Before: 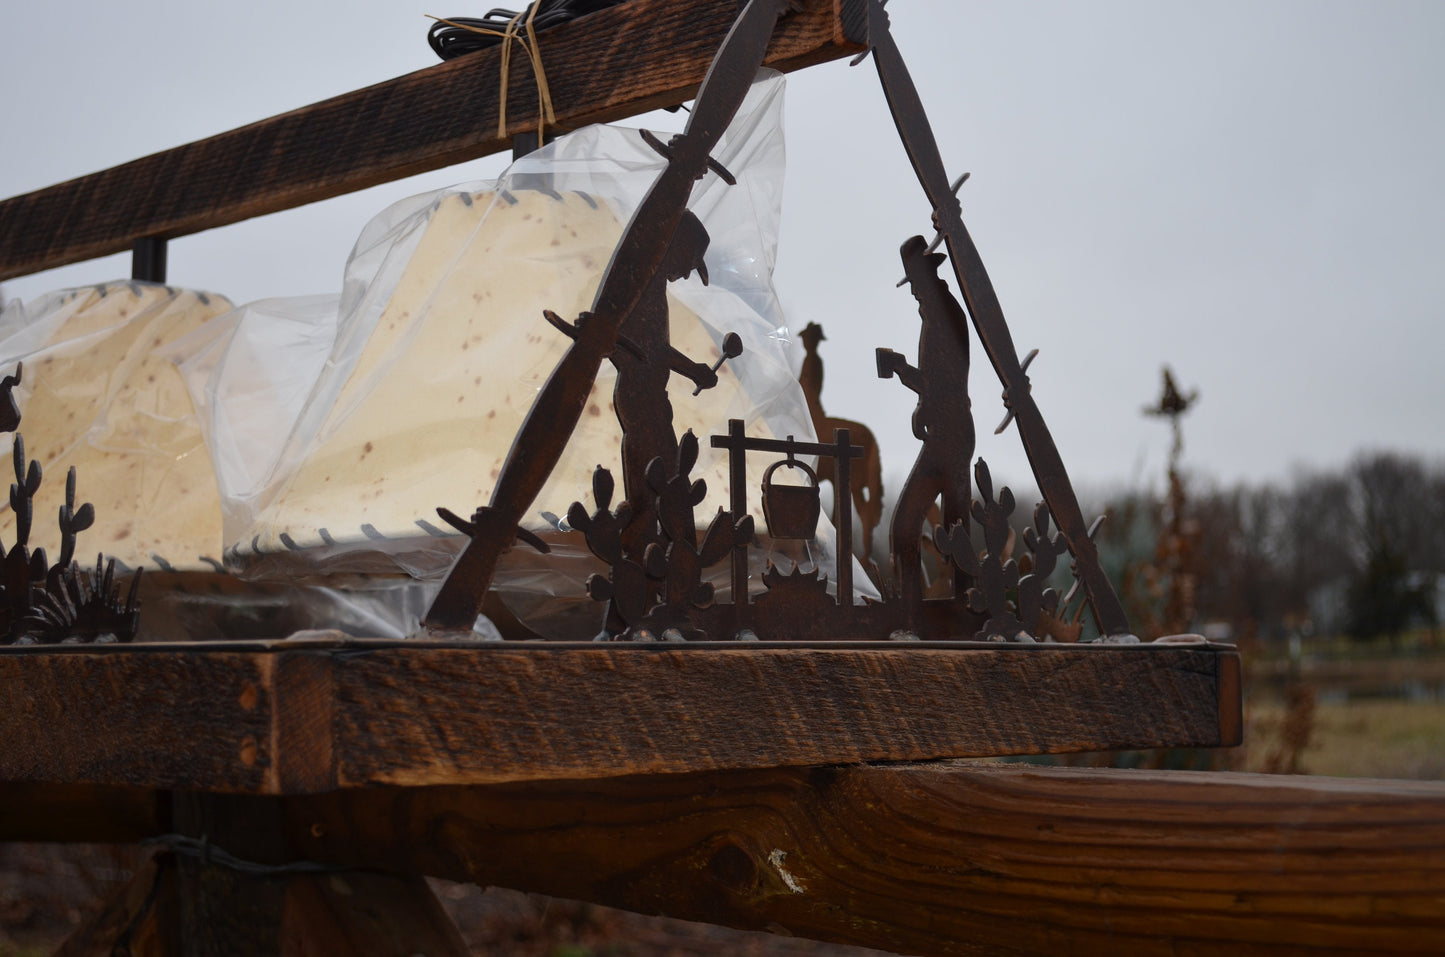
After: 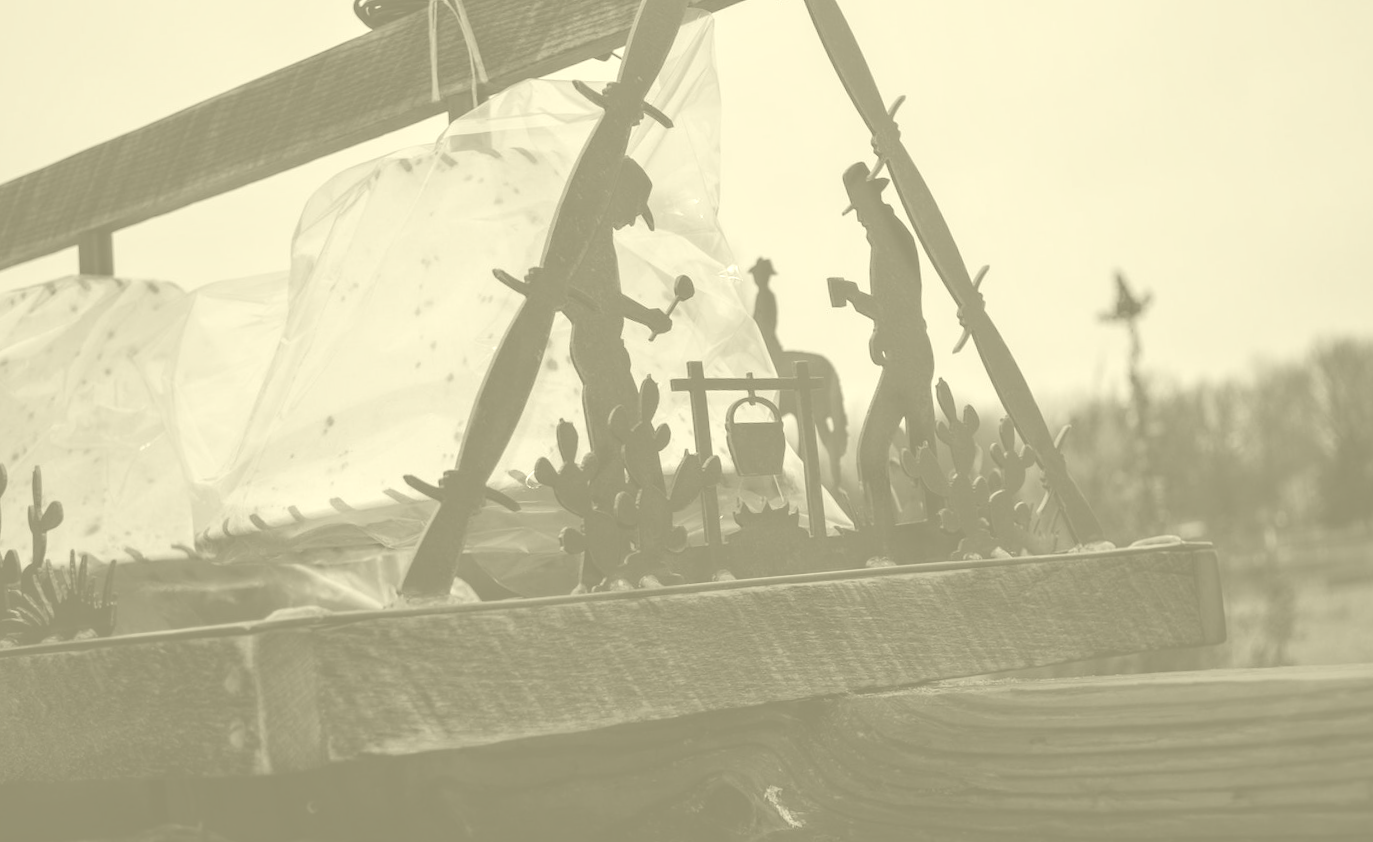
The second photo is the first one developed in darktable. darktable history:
colorize: hue 43.2°, saturation 40%, version 1
color balance: lift [1.005, 0.99, 1.007, 1.01], gamma [1, 0.979, 1.011, 1.021], gain [0.923, 1.098, 1.025, 0.902], input saturation 90.45%, contrast 7.73%, output saturation 105.91%
rotate and perspective: rotation -5°, crop left 0.05, crop right 0.952, crop top 0.11, crop bottom 0.89
local contrast: on, module defaults
